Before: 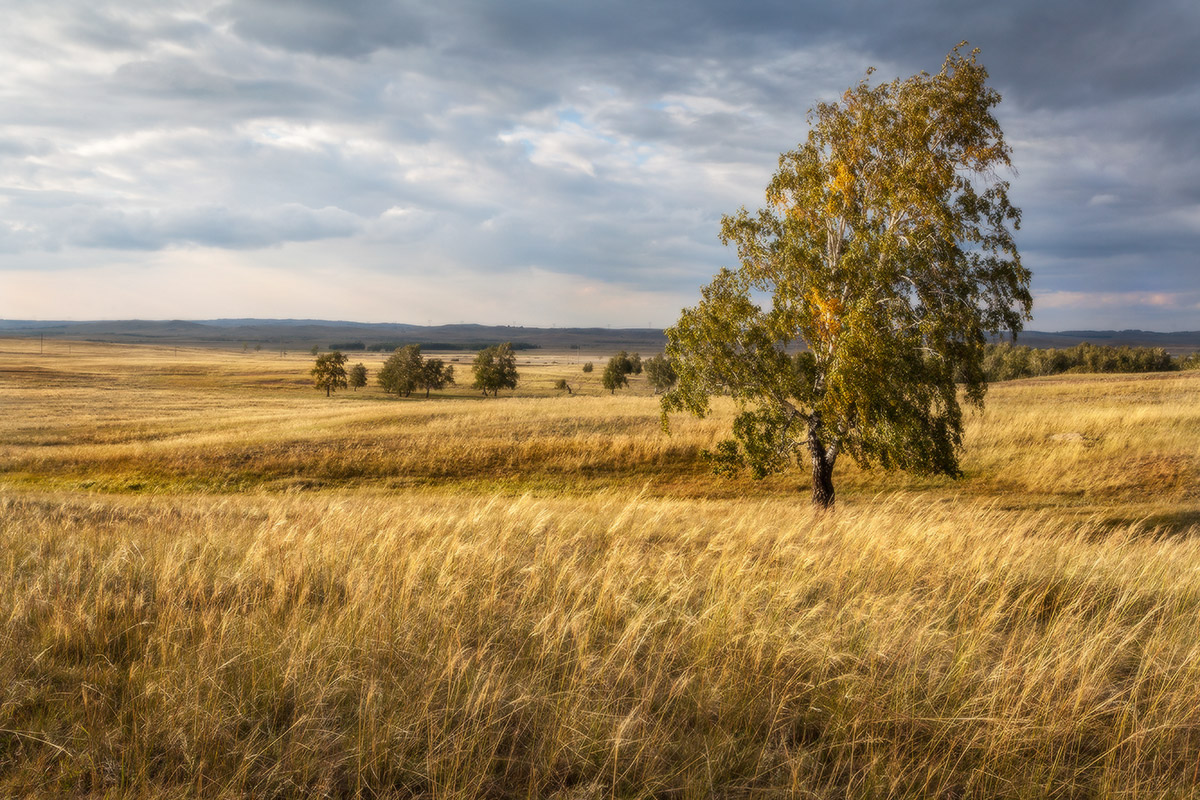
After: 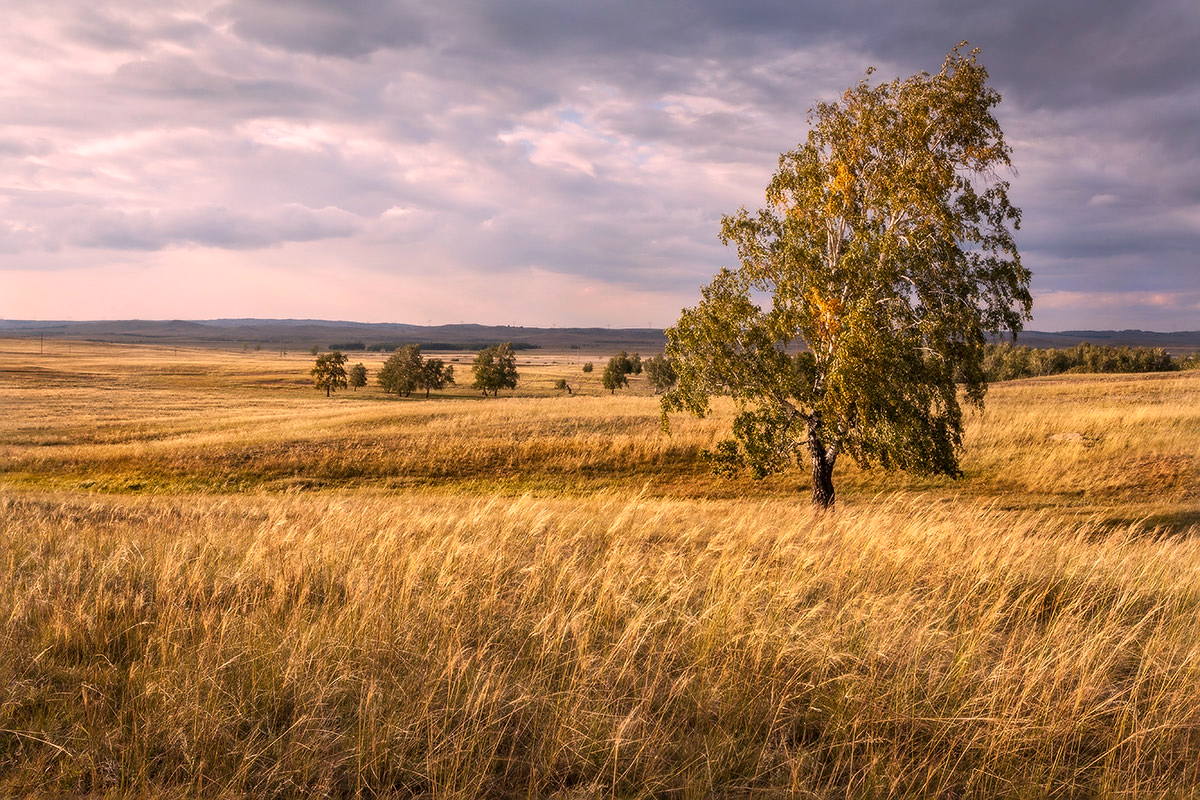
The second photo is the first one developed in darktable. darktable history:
sharpen: on, module defaults
color correction: highlights a* 14.52, highlights b* 4.72
